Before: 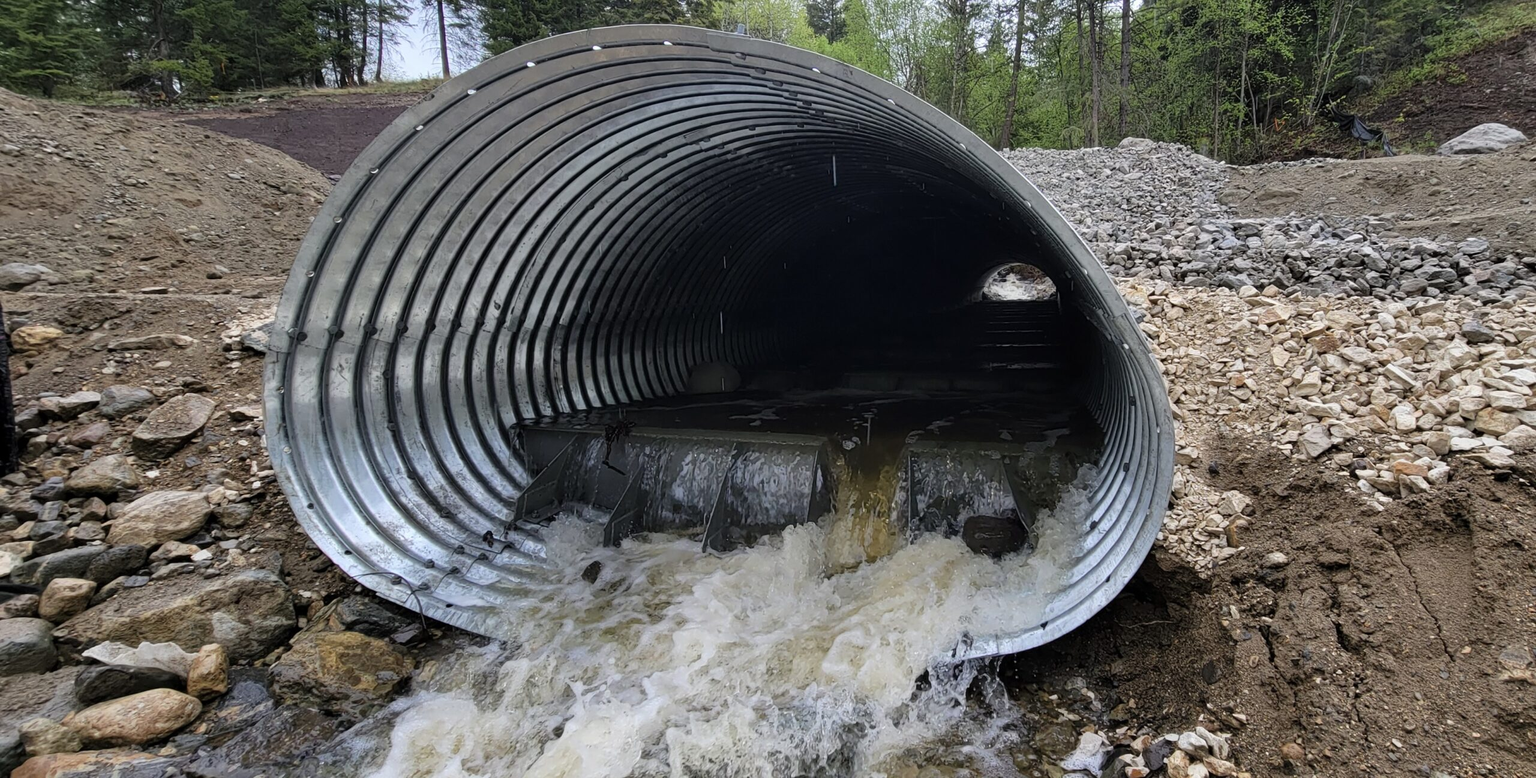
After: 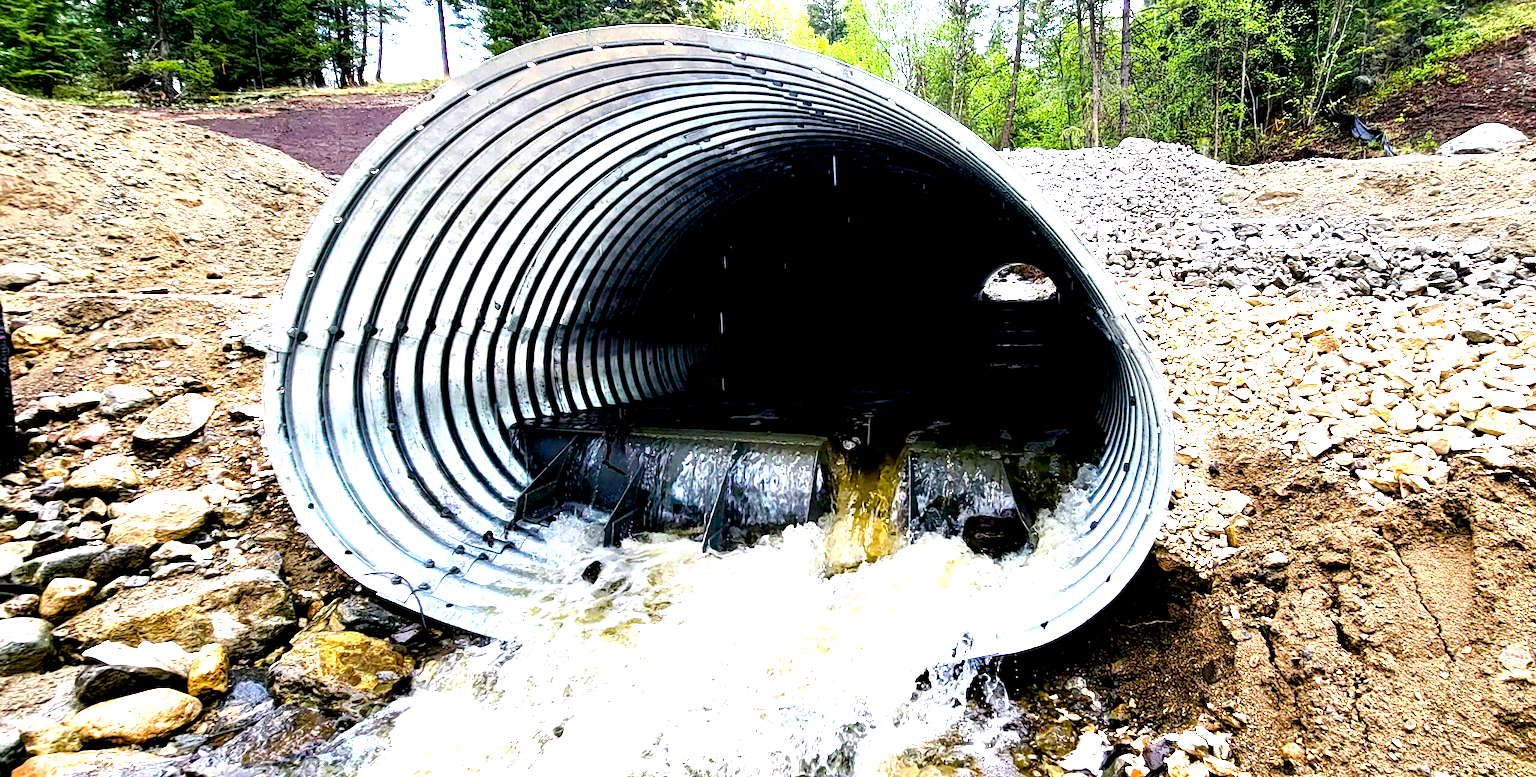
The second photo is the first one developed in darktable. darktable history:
exposure: black level correction 0.016, exposure 1.774 EV, compensate highlight preservation false
color balance rgb: linear chroma grading › global chroma 16.62%, perceptual saturation grading › highlights -8.63%, perceptual saturation grading › mid-tones 18.66%, perceptual saturation grading › shadows 28.49%, perceptual brilliance grading › highlights 14.22%, perceptual brilliance grading › shadows -18.96%, global vibrance 27.71%
